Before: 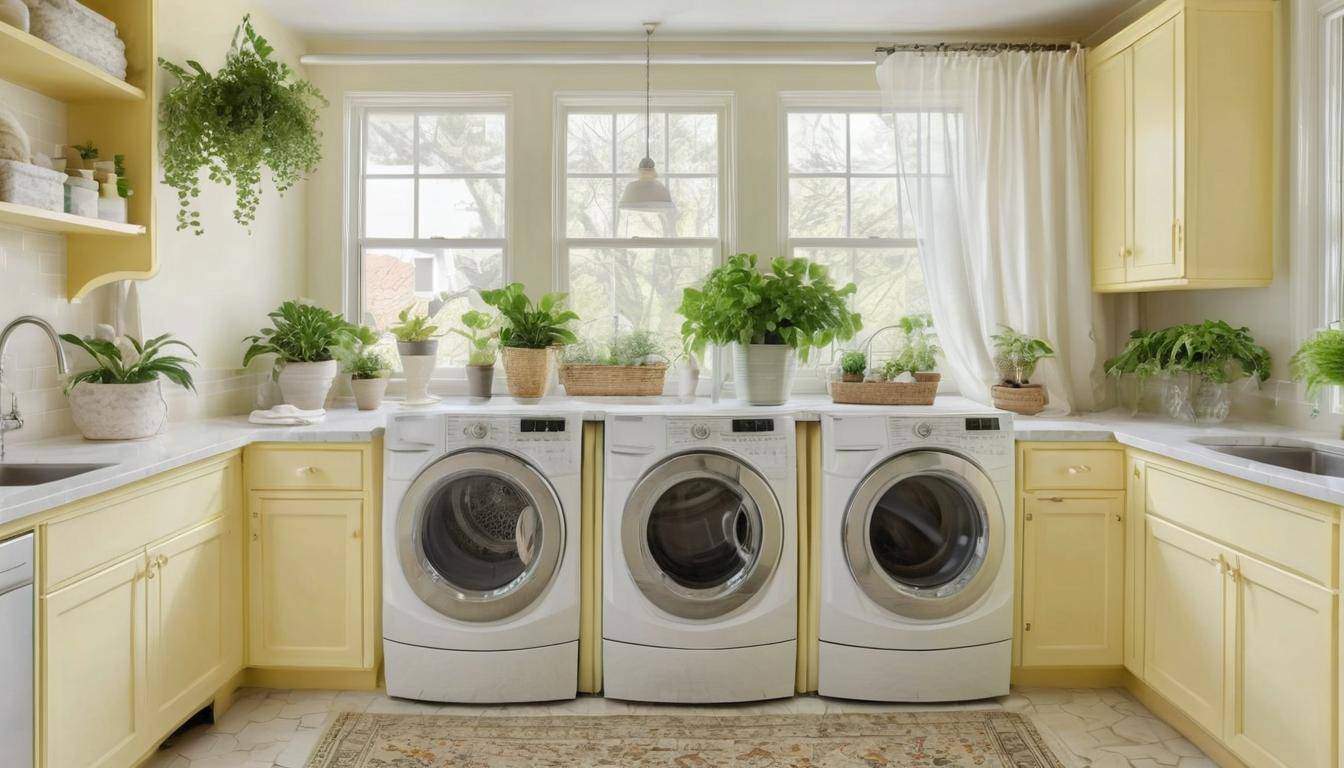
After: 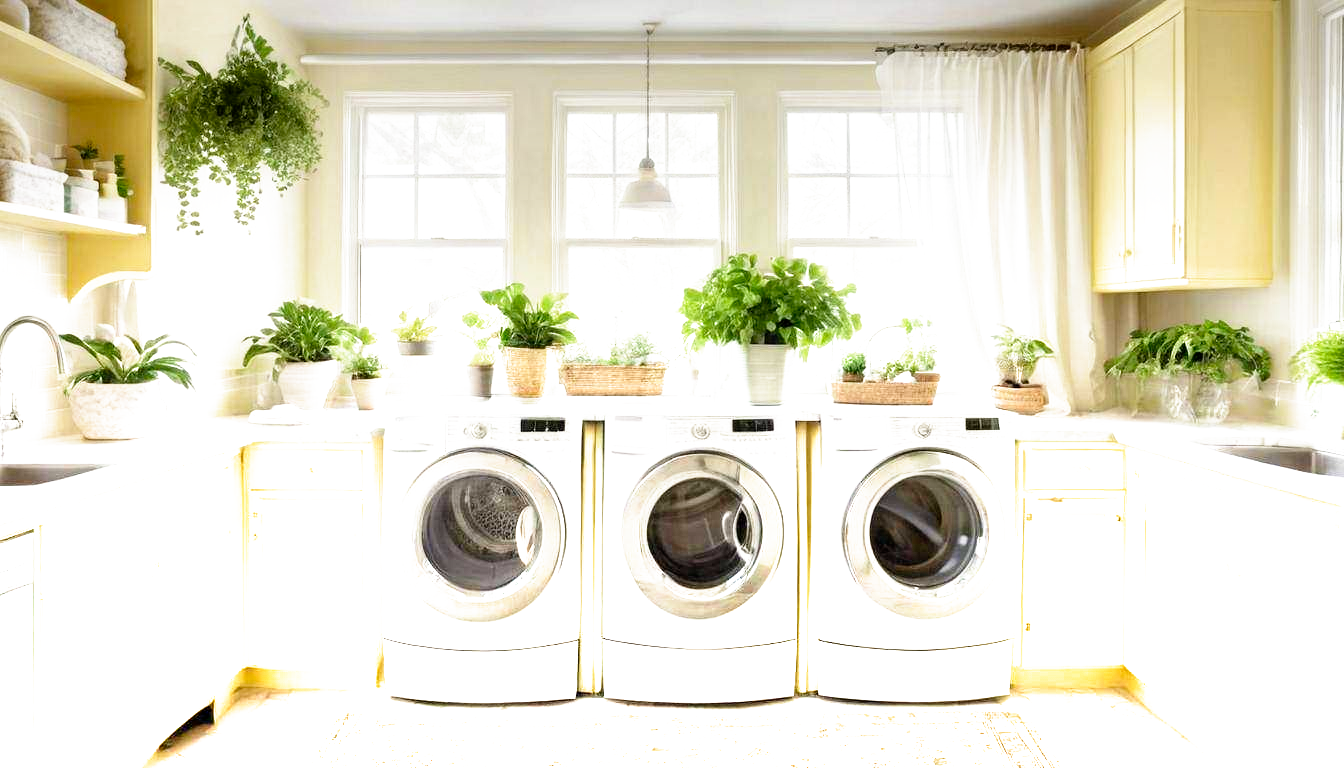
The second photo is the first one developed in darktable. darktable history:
filmic rgb: black relative exposure -8.7 EV, white relative exposure 2.7 EV, threshold 3 EV, target black luminance 0%, hardness 6.25, latitude 75%, contrast 1.325, highlights saturation mix -5%, preserve chrominance no, color science v5 (2021), iterations of high-quality reconstruction 0, enable highlight reconstruction true
graduated density: density -3.9 EV
